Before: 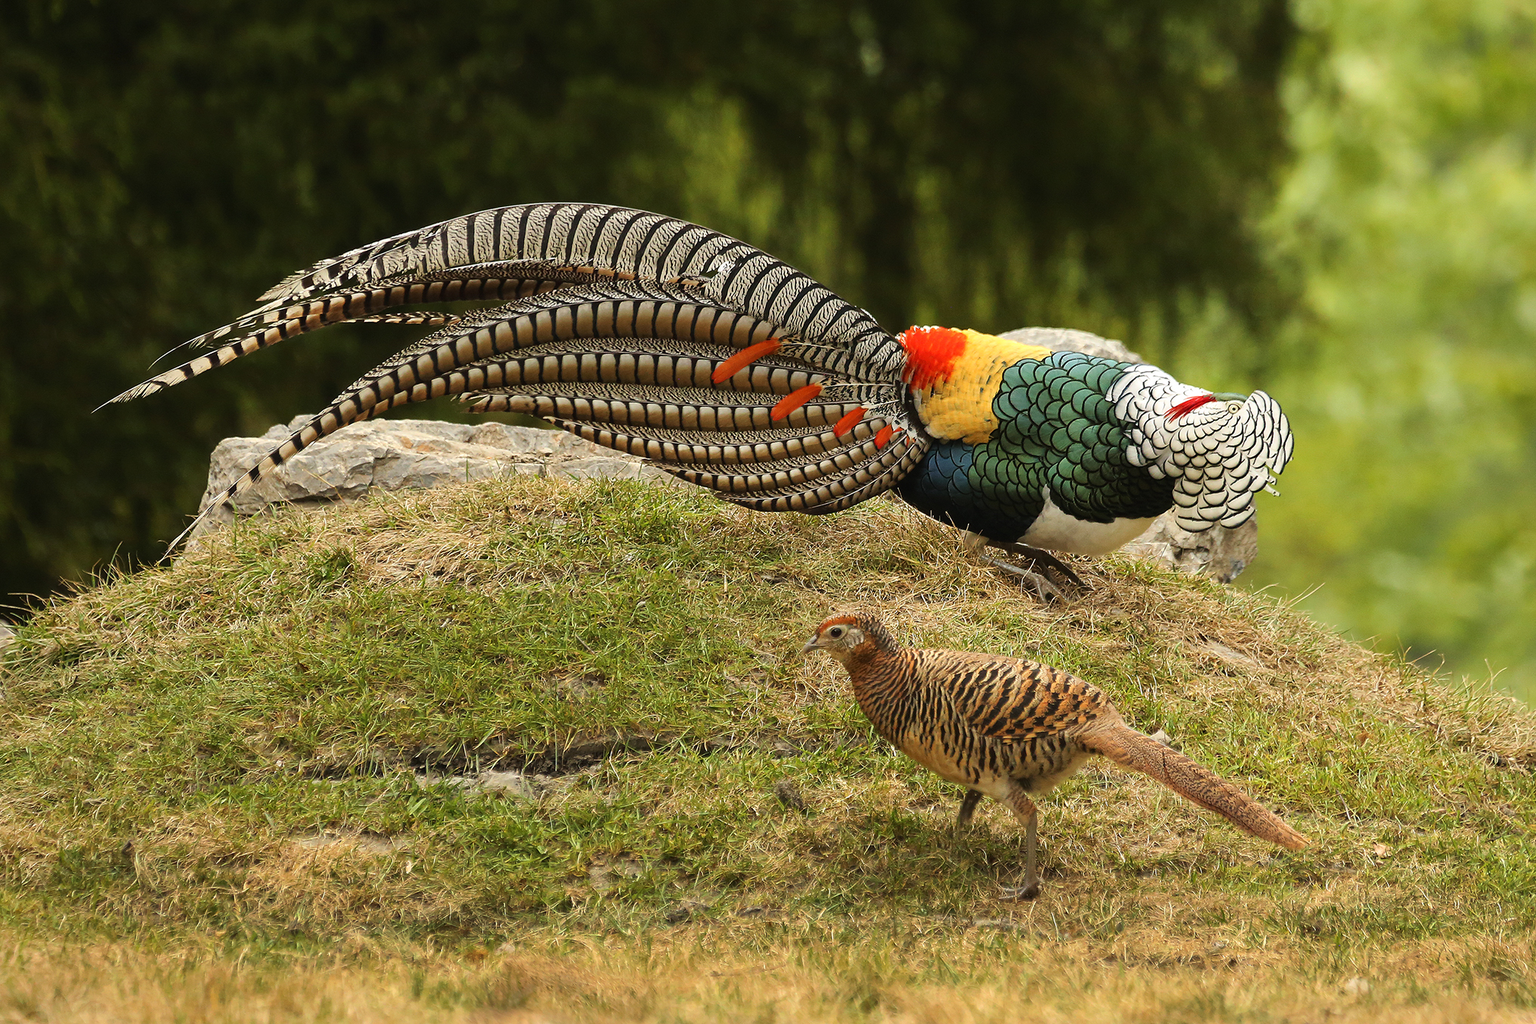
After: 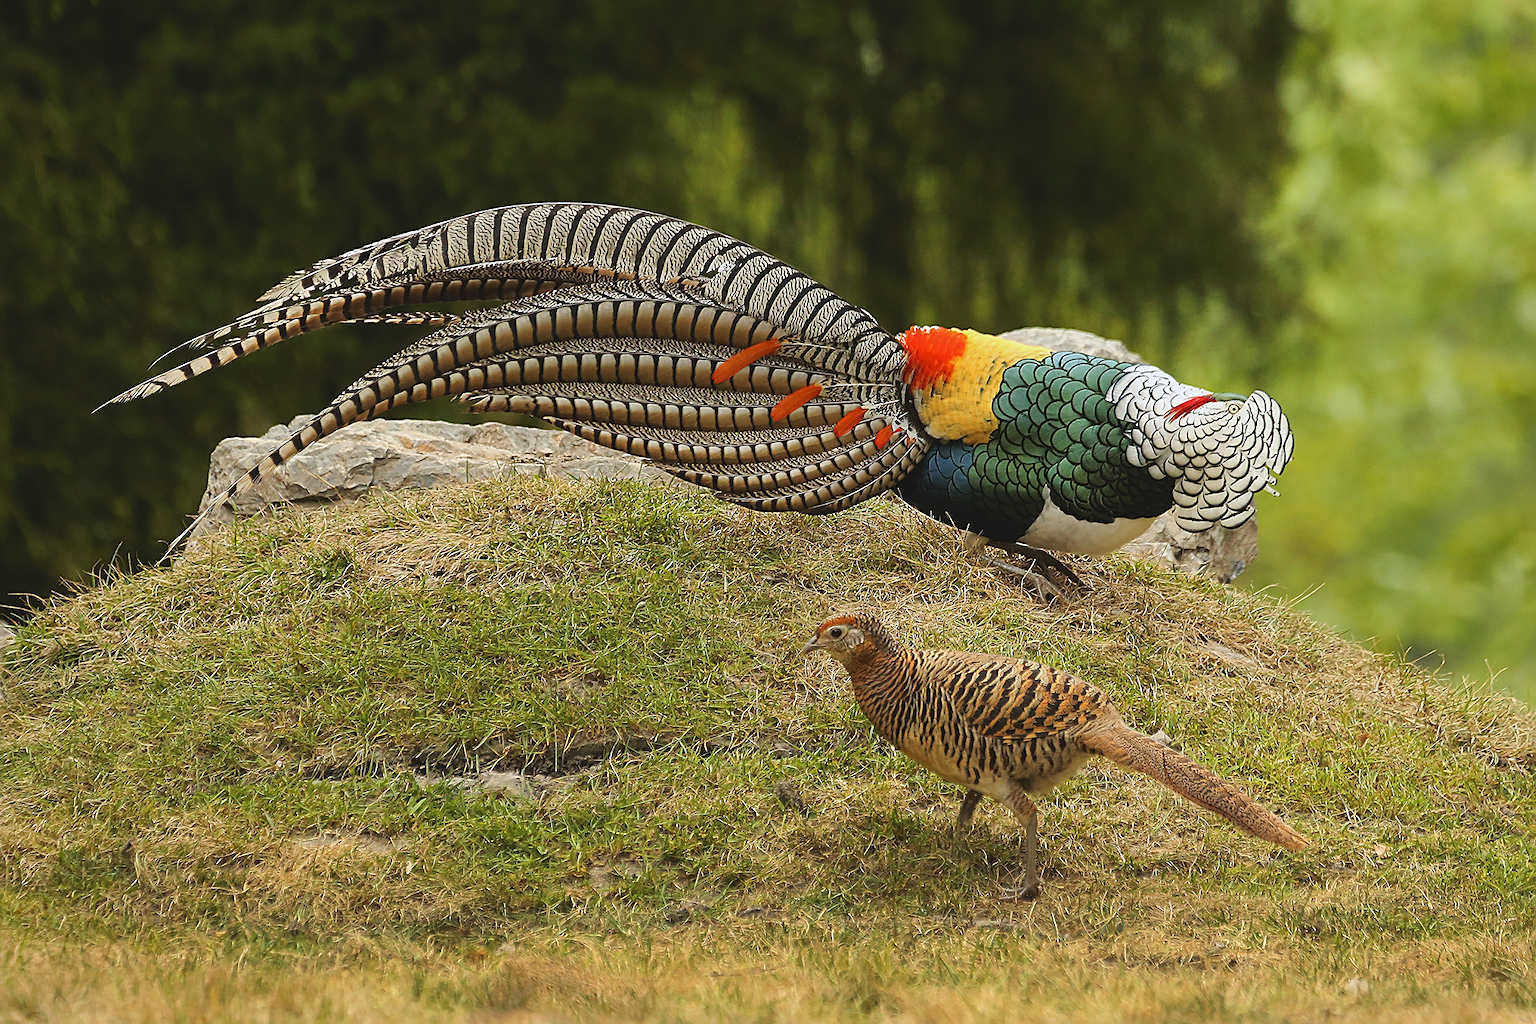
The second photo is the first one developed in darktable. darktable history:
contrast brightness saturation: contrast -0.11
white balance: red 0.983, blue 1.036
sharpen: on, module defaults
color contrast: green-magenta contrast 0.96
